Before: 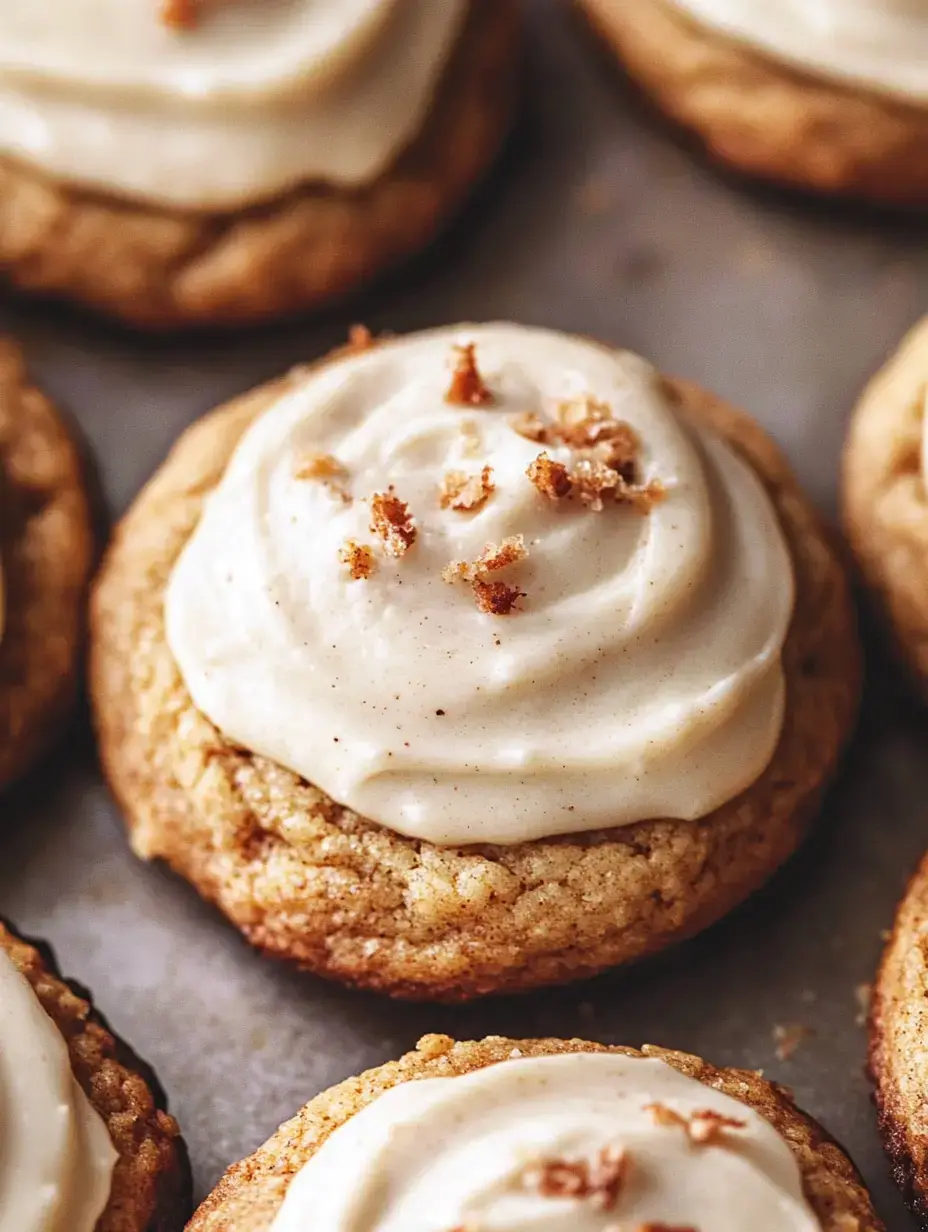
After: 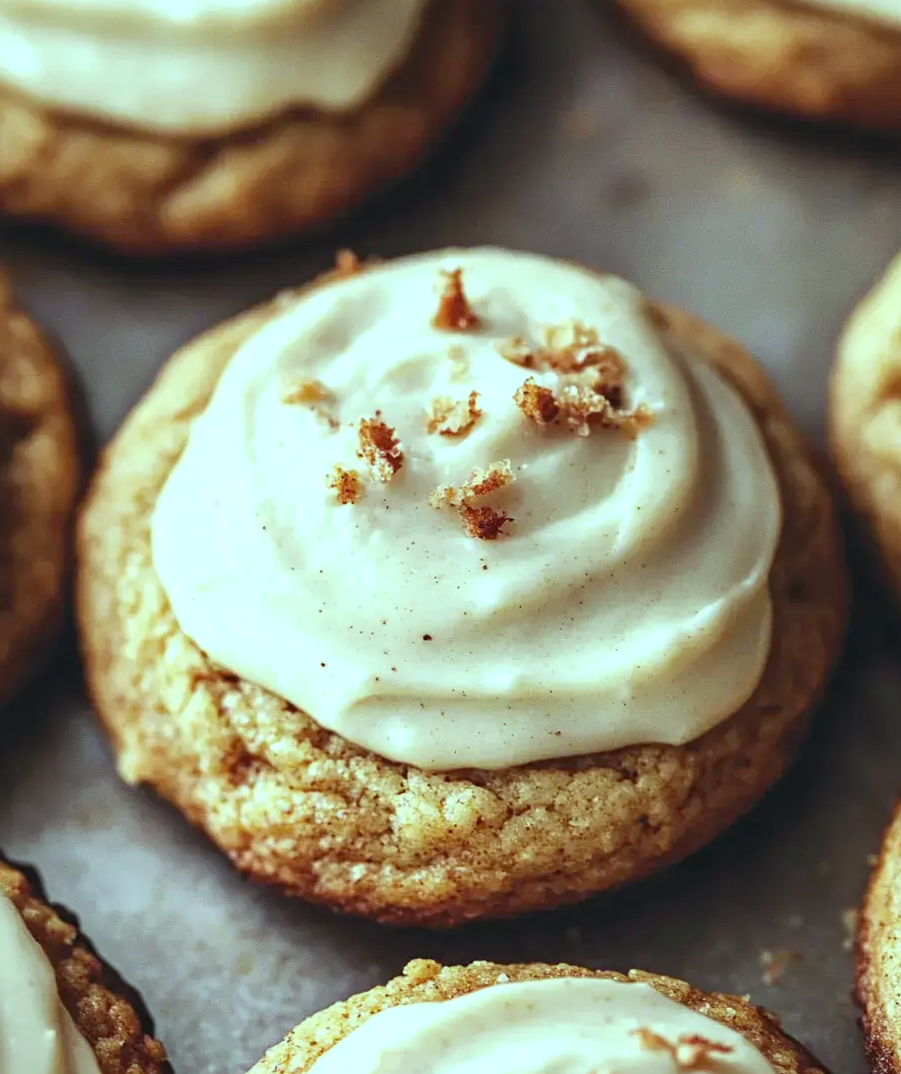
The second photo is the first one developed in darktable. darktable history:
crop: left 1.507%, top 6.147%, right 1.379%, bottom 6.637%
color balance: mode lift, gamma, gain (sRGB), lift [0.997, 0.979, 1.021, 1.011], gamma [1, 1.084, 0.916, 0.998], gain [1, 0.87, 1.13, 1.101], contrast 4.55%, contrast fulcrum 38.24%, output saturation 104.09%
